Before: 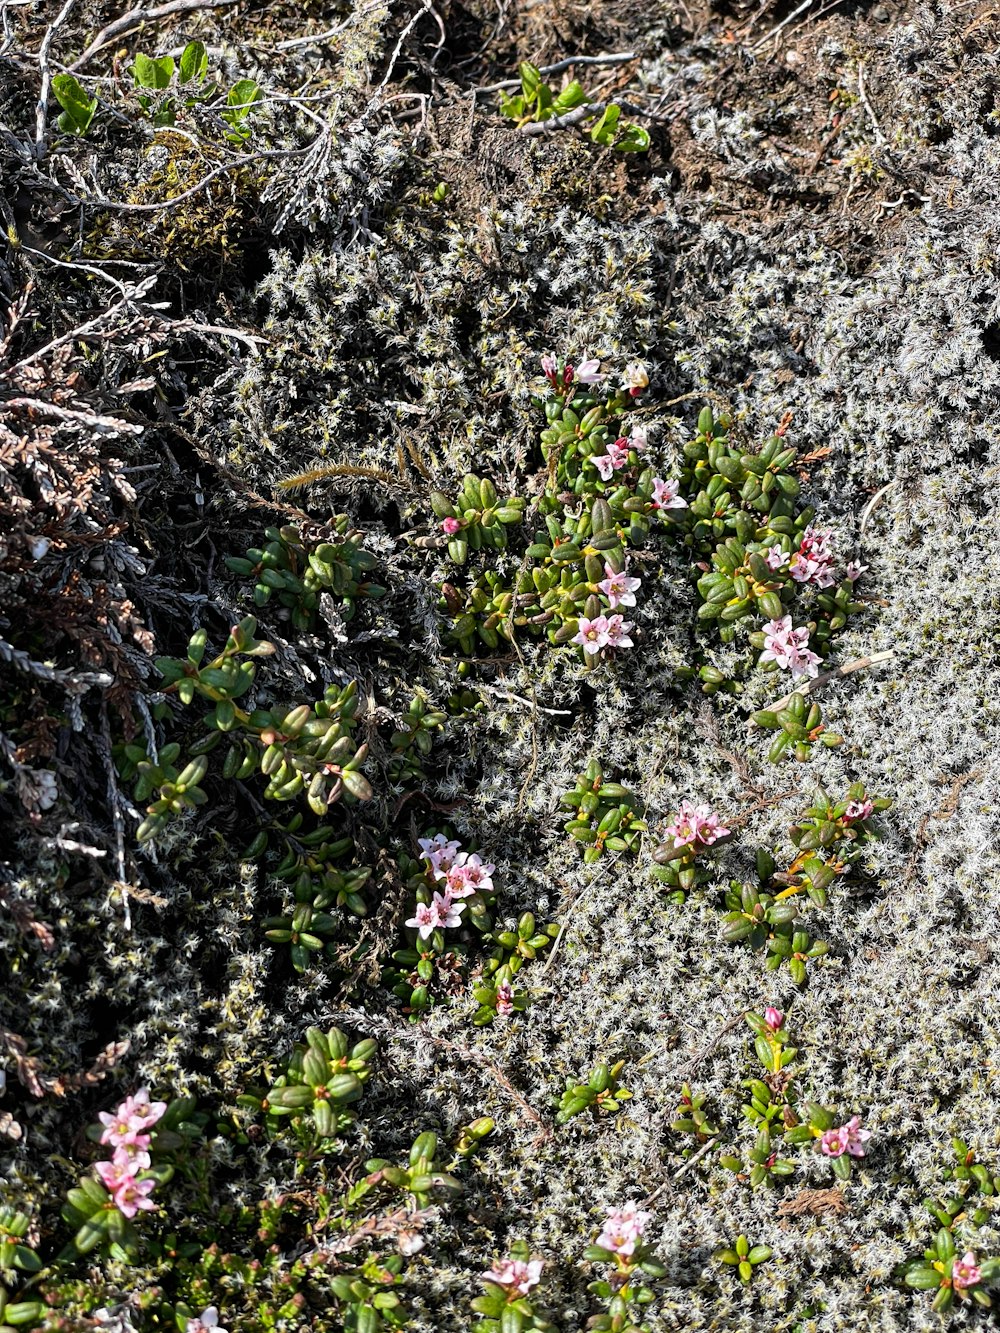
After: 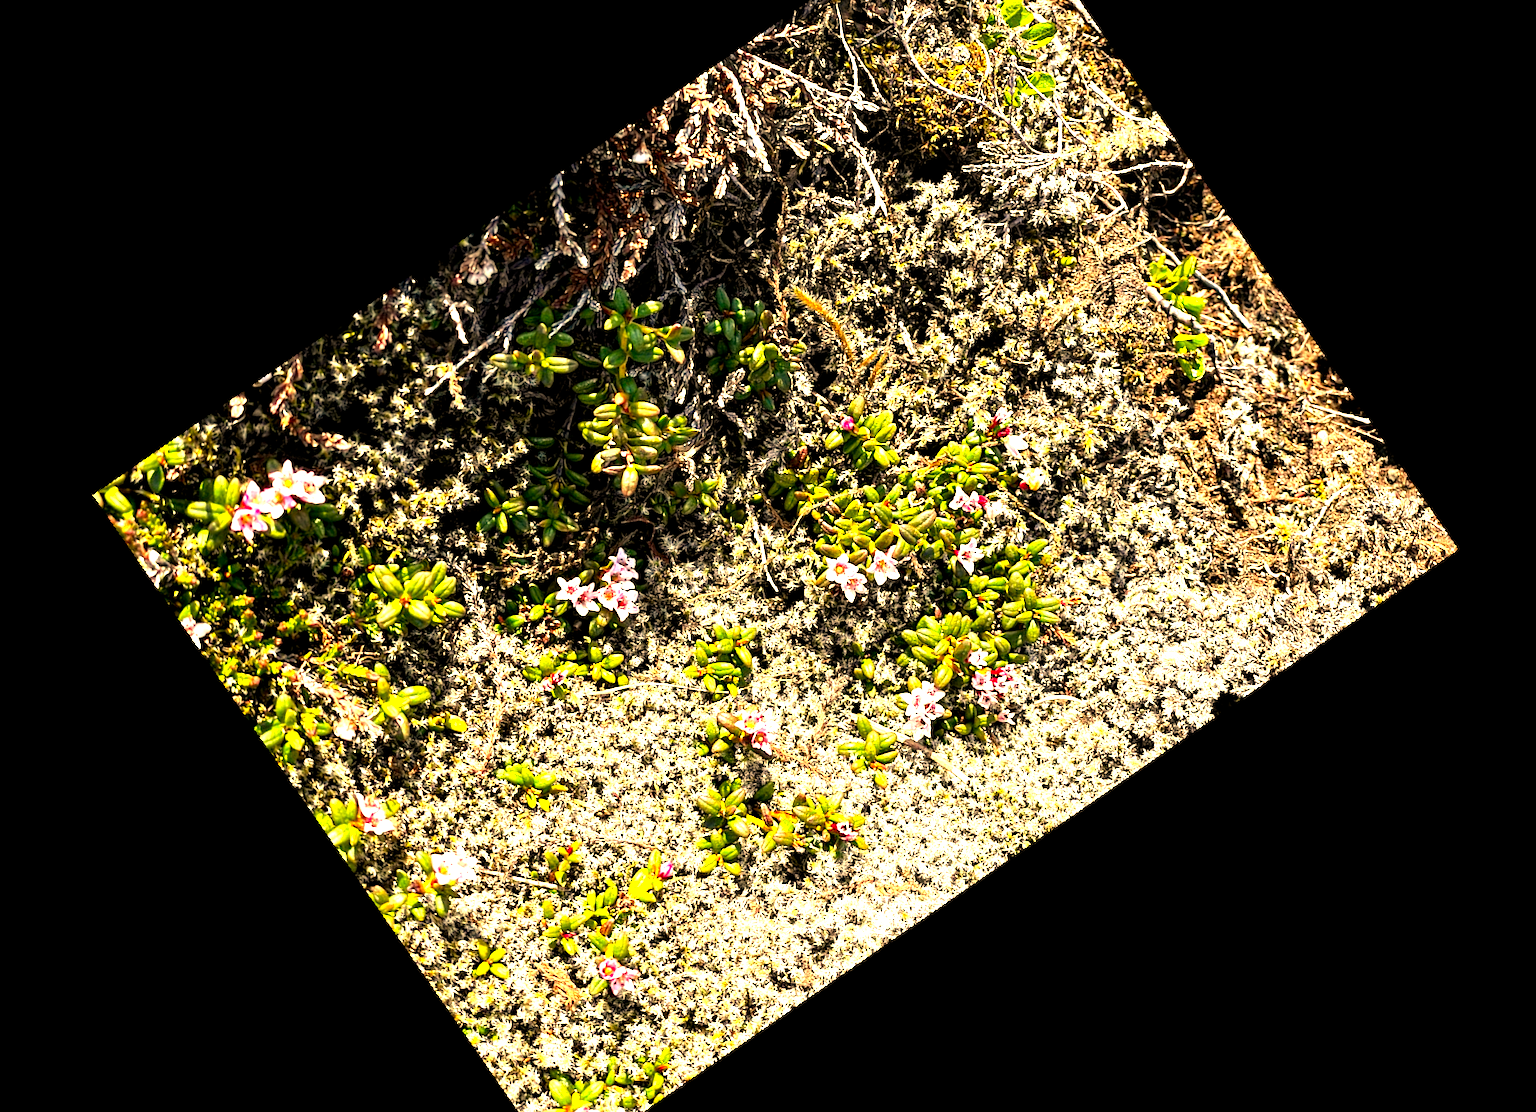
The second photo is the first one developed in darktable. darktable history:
contrast brightness saturation: saturation 0.13
color balance: lift [0.991, 1, 1, 1], gamma [0.996, 1, 1, 1], input saturation 98.52%, contrast 20.34%, output saturation 103.72%
crop and rotate: angle -46.26°, top 16.234%, right 0.912%, bottom 11.704%
exposure: black level correction 0, exposure 1.1 EV, compensate highlight preservation false
rotate and perspective: rotation 9.12°, automatic cropping off
color correction: highlights a* 5.81, highlights b* 4.84
white balance: red 1.123, blue 0.83
